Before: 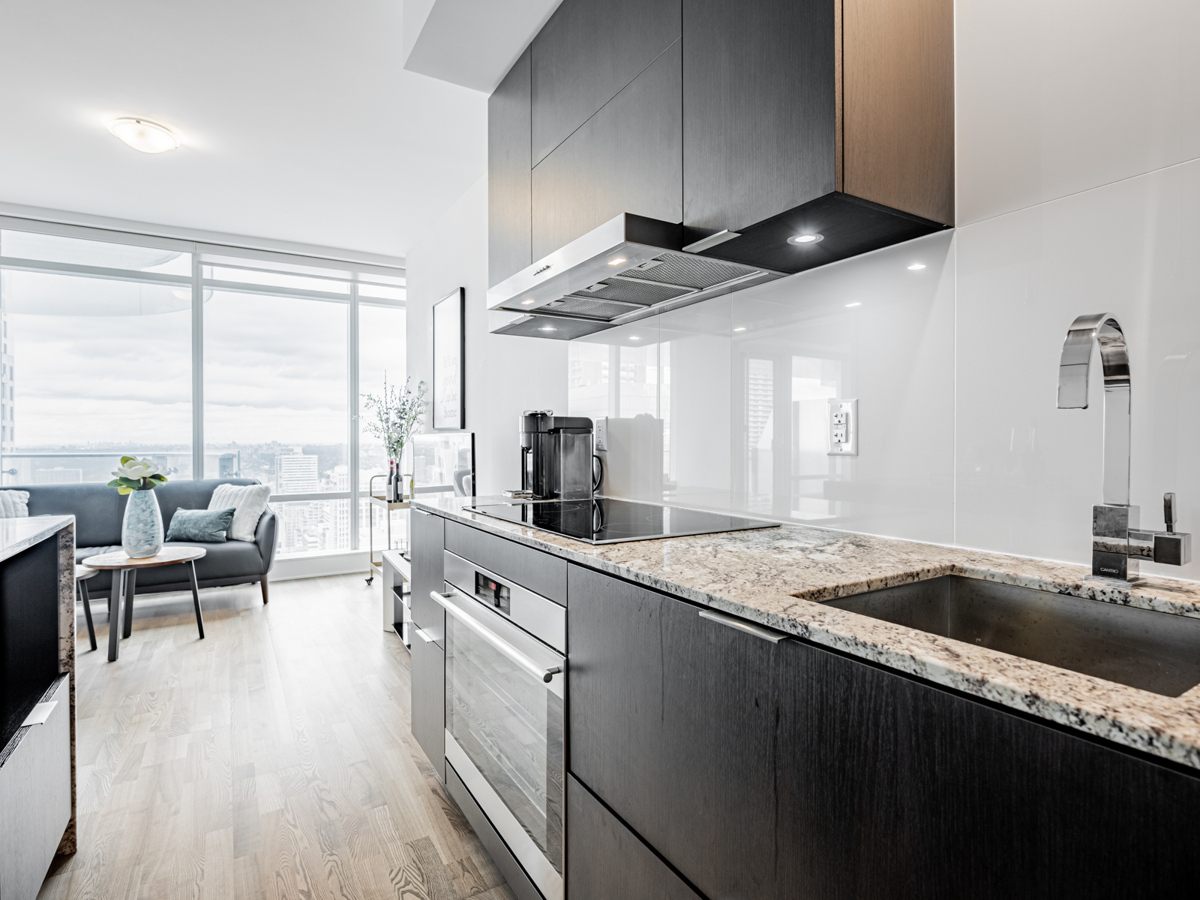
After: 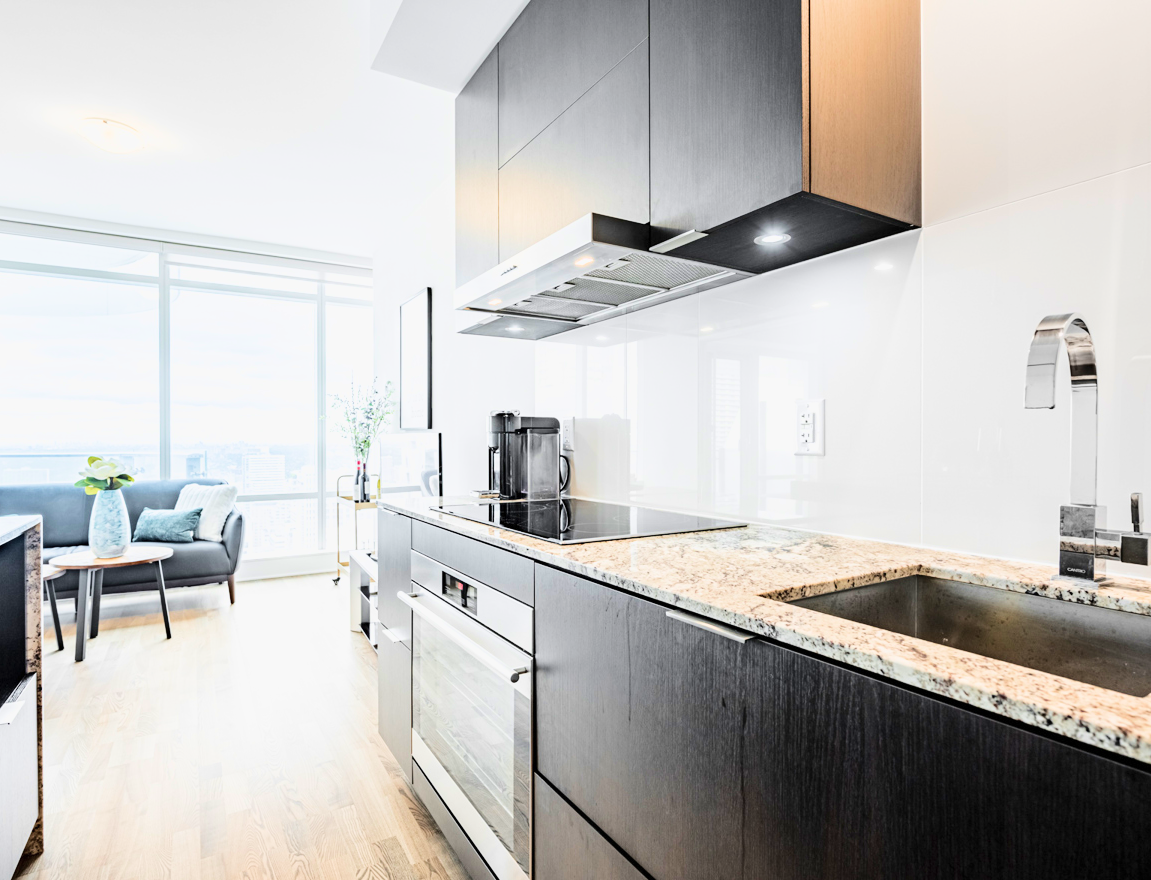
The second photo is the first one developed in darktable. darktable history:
base curve: curves: ch0 [(0, 0) (0.025, 0.046) (0.112, 0.277) (0.467, 0.74) (0.814, 0.929) (1, 0.942)]
velvia: strength 39.41%
crop and rotate: left 2.756%, right 1.294%, bottom 2.118%
